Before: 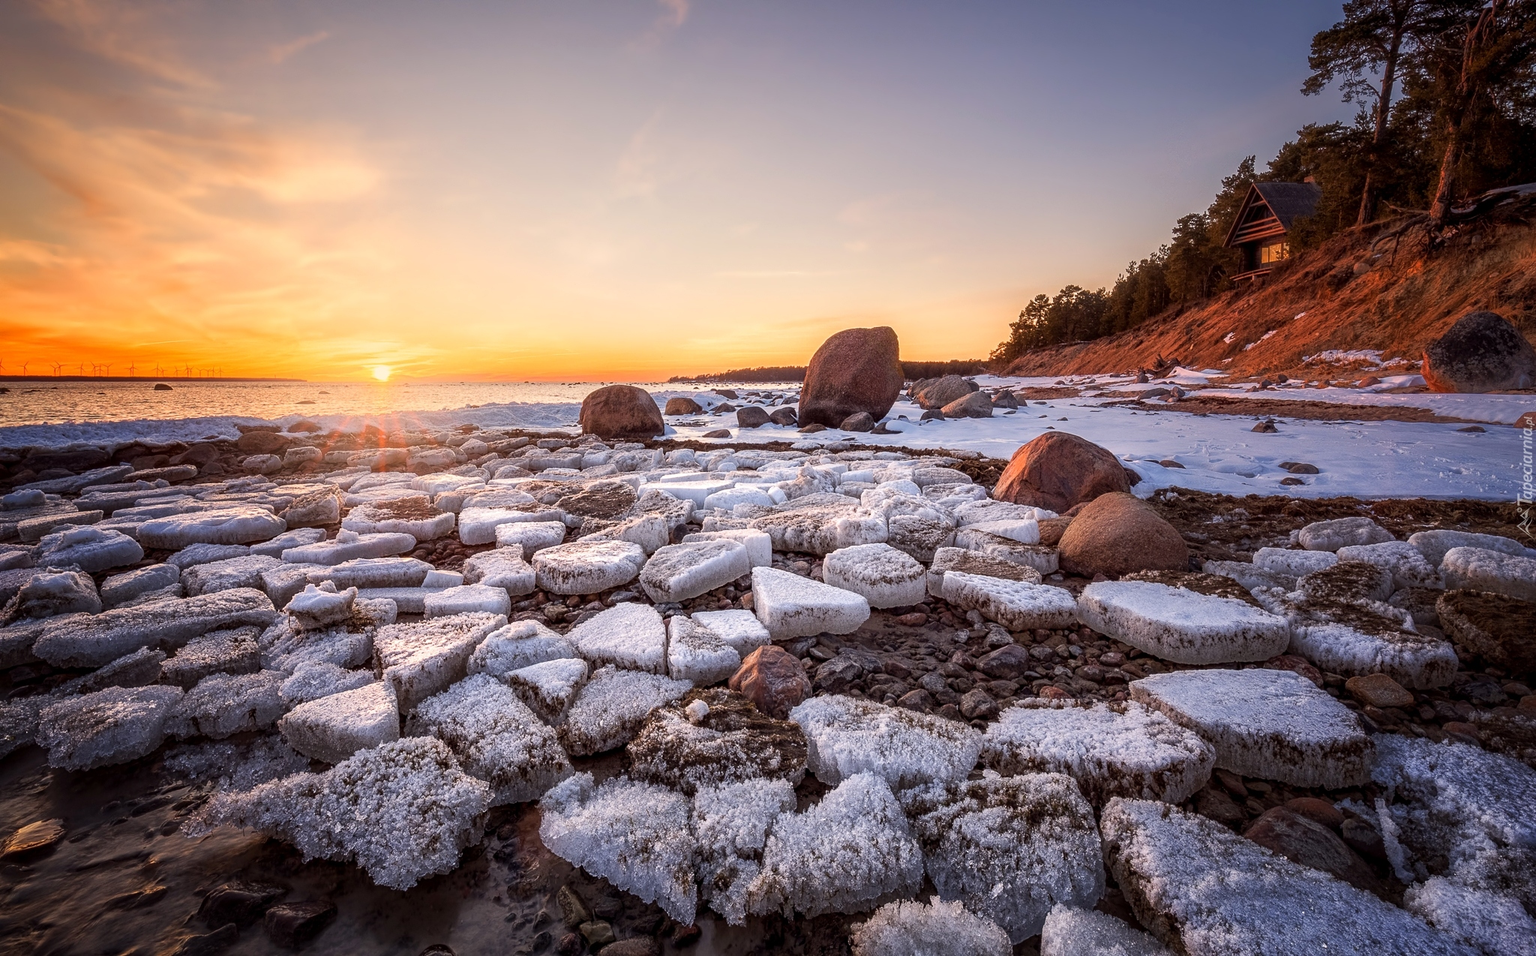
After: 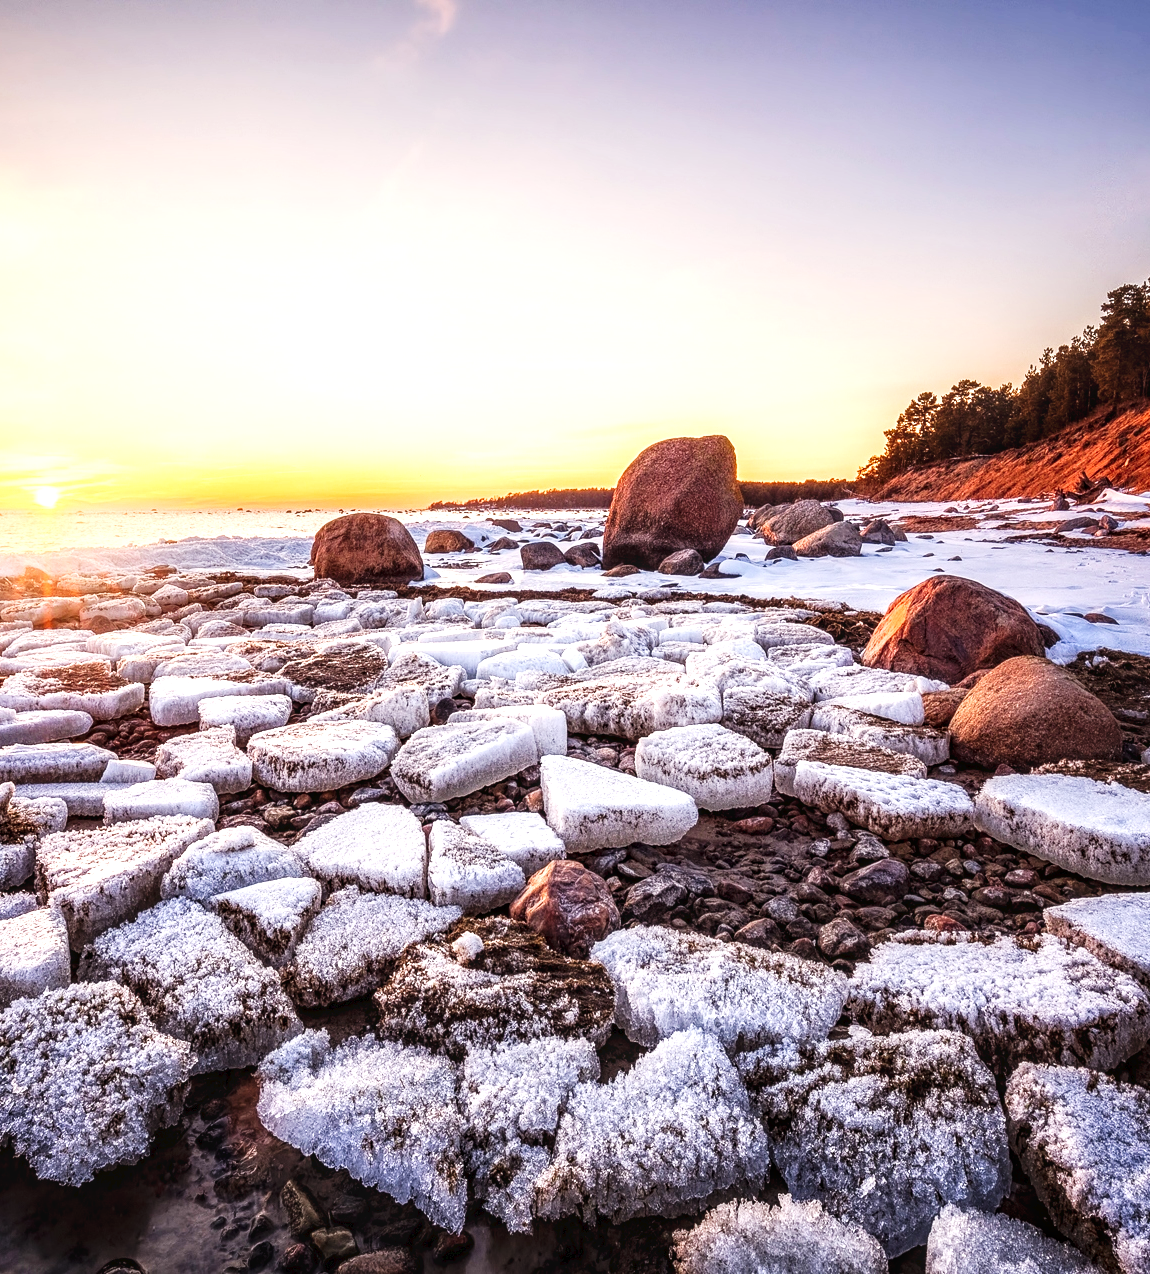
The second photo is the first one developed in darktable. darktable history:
tone curve: curves: ch0 [(0, 0) (0.003, 0.025) (0.011, 0.025) (0.025, 0.025) (0.044, 0.026) (0.069, 0.033) (0.1, 0.053) (0.136, 0.078) (0.177, 0.108) (0.224, 0.153) (0.277, 0.213) (0.335, 0.286) (0.399, 0.372) (0.468, 0.467) (0.543, 0.565) (0.623, 0.675) (0.709, 0.775) (0.801, 0.863) (0.898, 0.936) (1, 1)], preserve colors none
tone equalizer: -8 EV -0.758 EV, -7 EV -0.699 EV, -6 EV -0.639 EV, -5 EV -0.405 EV, -3 EV 0.401 EV, -2 EV 0.6 EV, -1 EV 0.682 EV, +0 EV 0.737 EV, smoothing diameter 24.79%, edges refinement/feathering 12.75, preserve details guided filter
crop and rotate: left 22.571%, right 21.265%
local contrast: detail 130%
